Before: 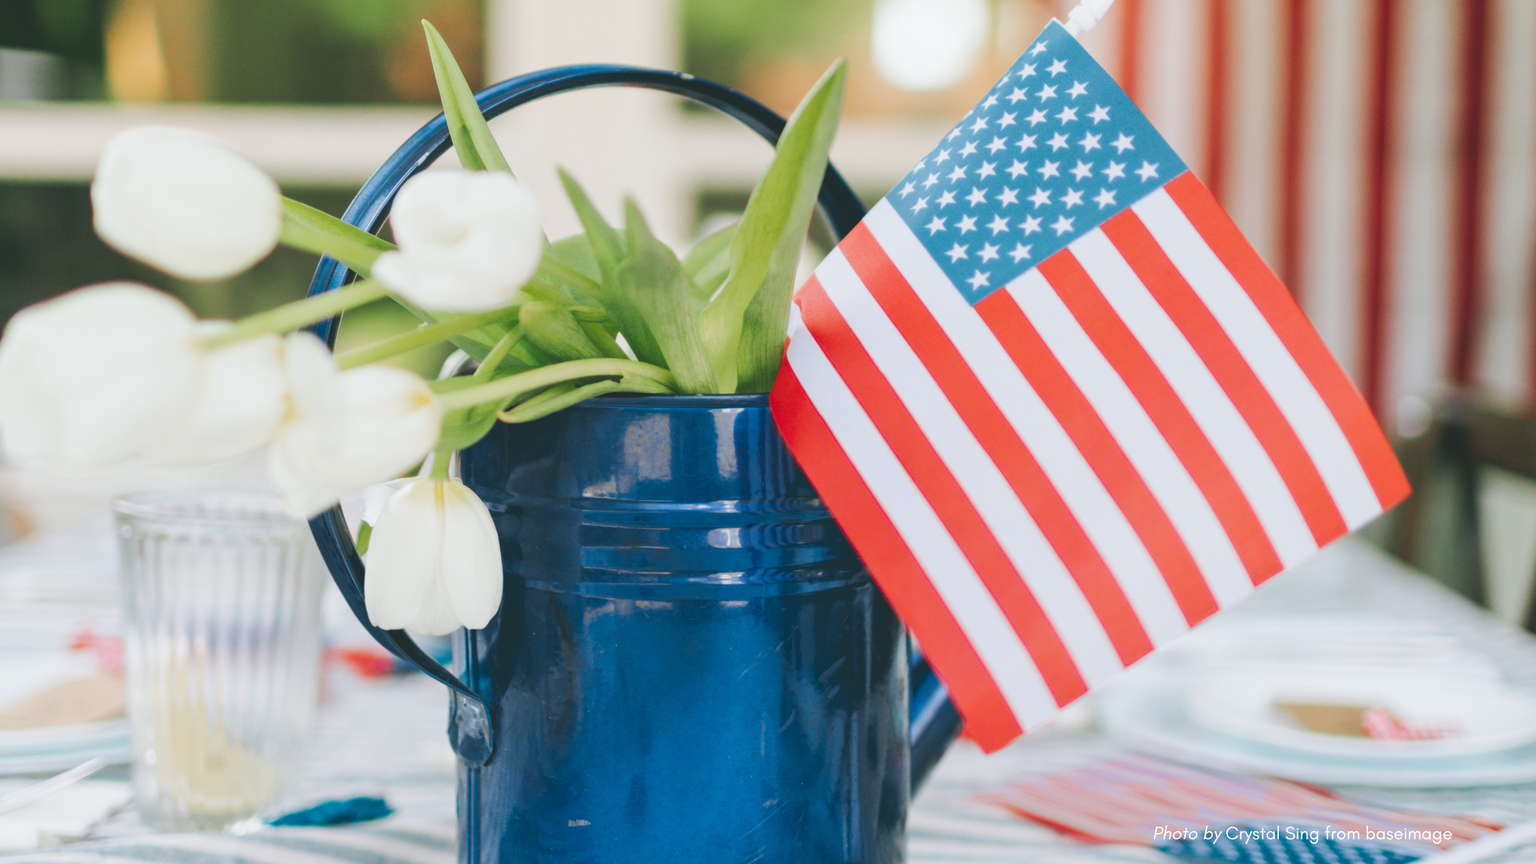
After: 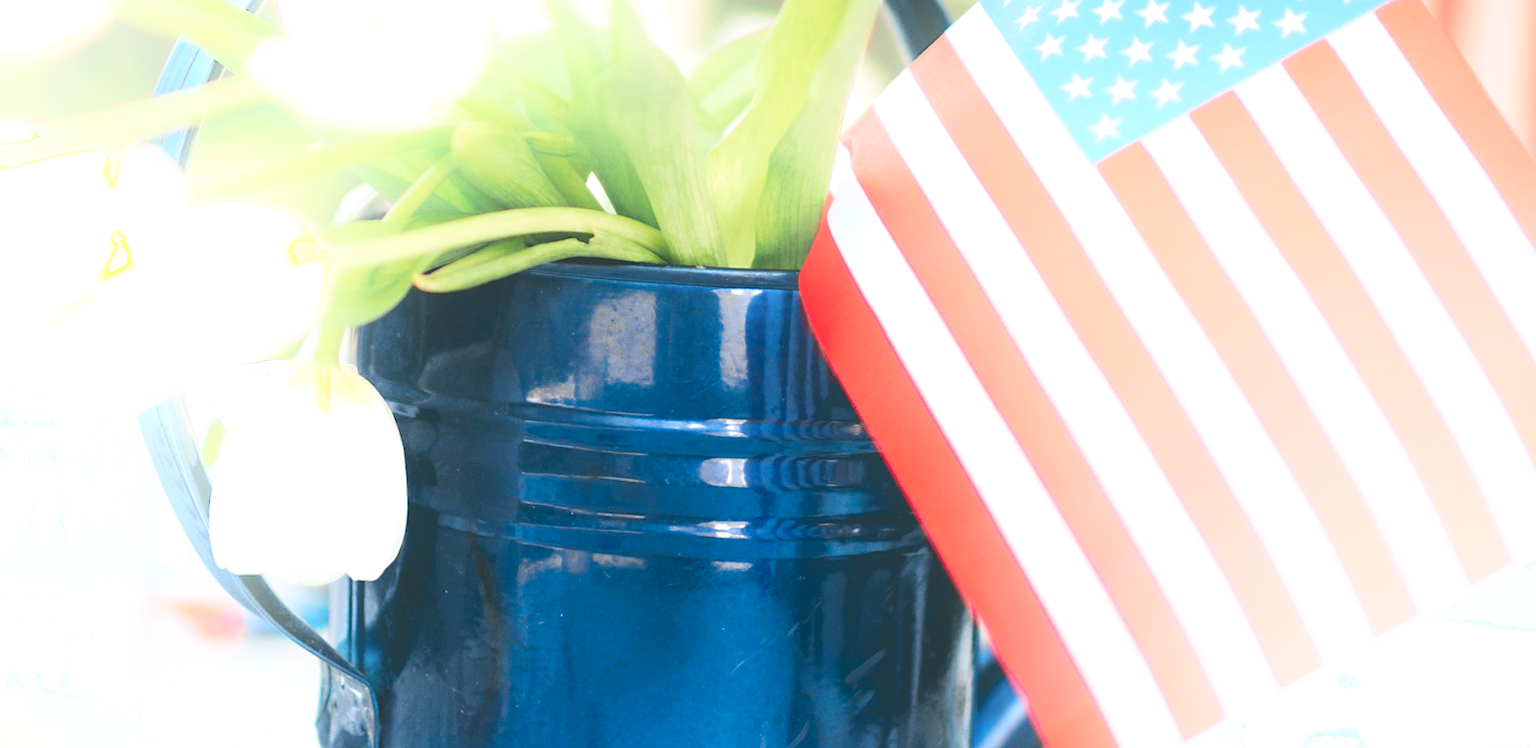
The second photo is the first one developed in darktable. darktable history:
shadows and highlights: shadows -90, highlights 90, soften with gaussian
crop and rotate: angle -3.37°, left 9.79%, top 20.73%, right 12.42%, bottom 11.82%
exposure: exposure 0.636 EV, compensate highlight preservation false
sharpen: radius 1.458, amount 0.398, threshold 1.271
